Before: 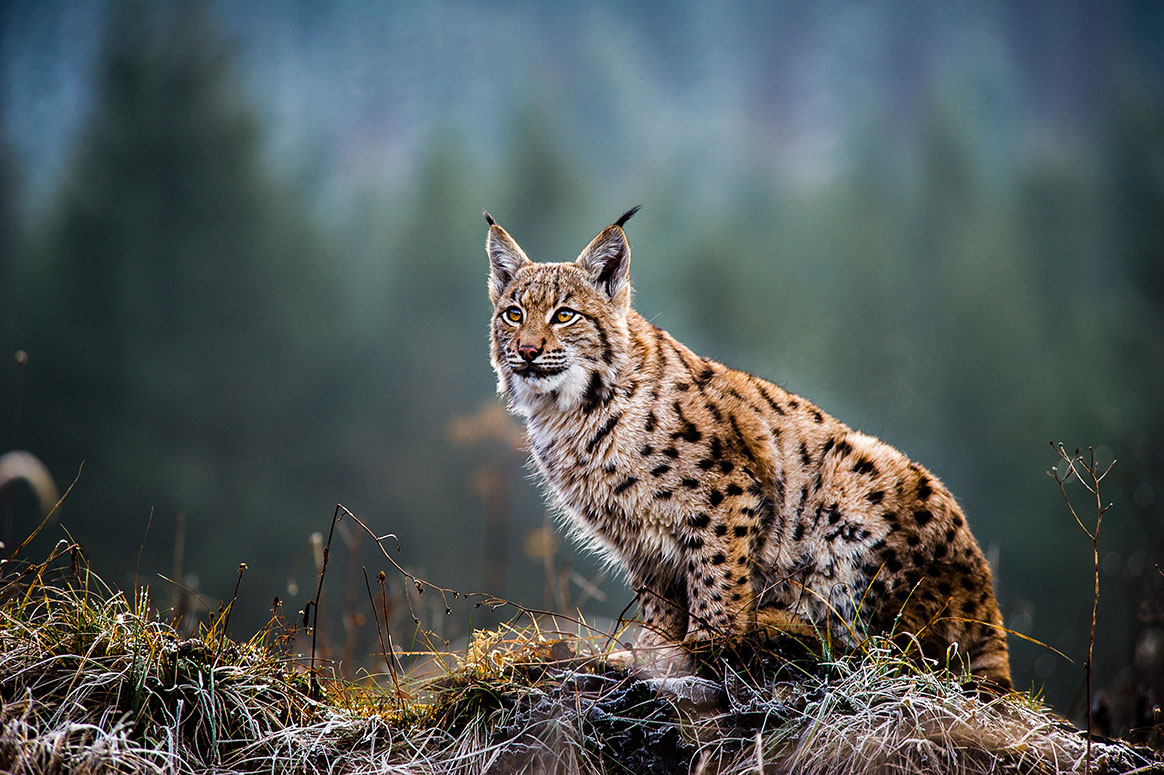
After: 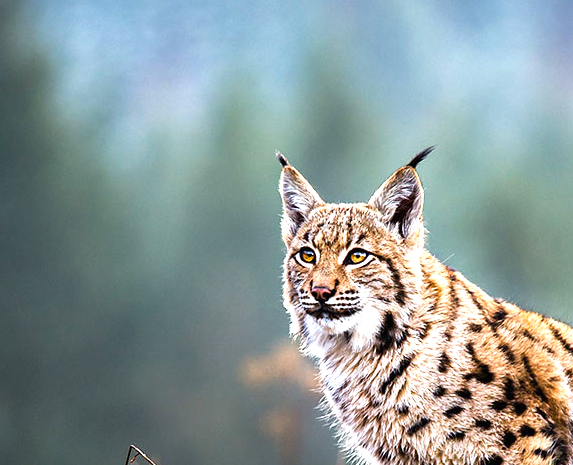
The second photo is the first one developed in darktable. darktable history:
crop: left 17.835%, top 7.675%, right 32.881%, bottom 32.213%
exposure: black level correction 0, exposure 1 EV, compensate exposure bias true, compensate highlight preservation false
